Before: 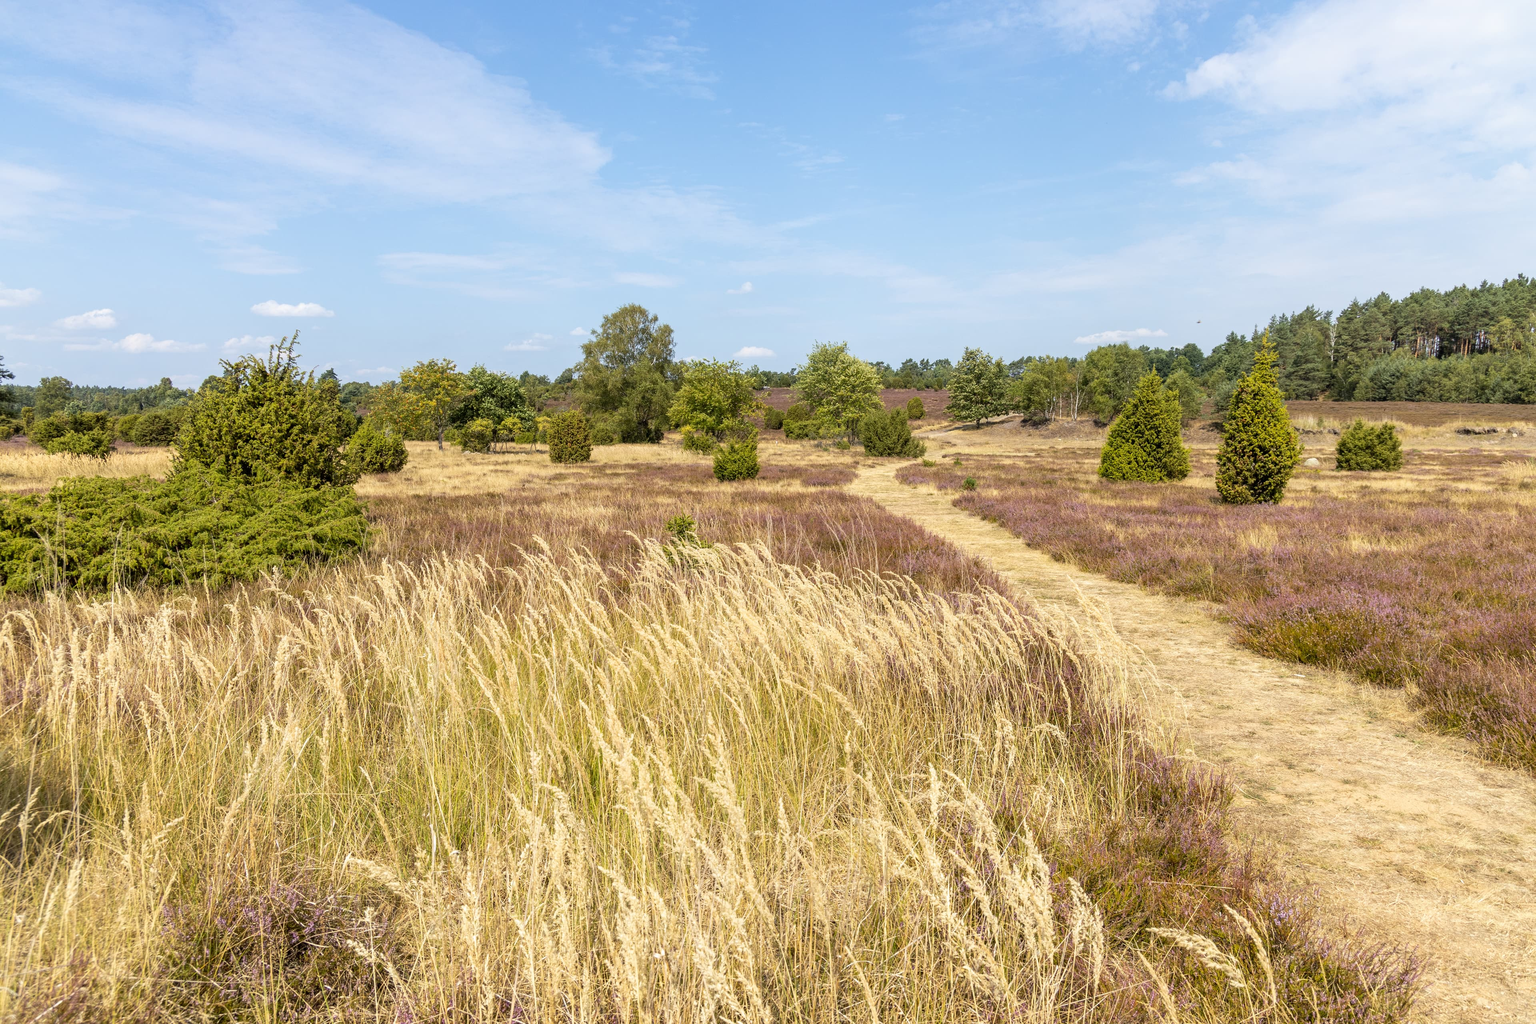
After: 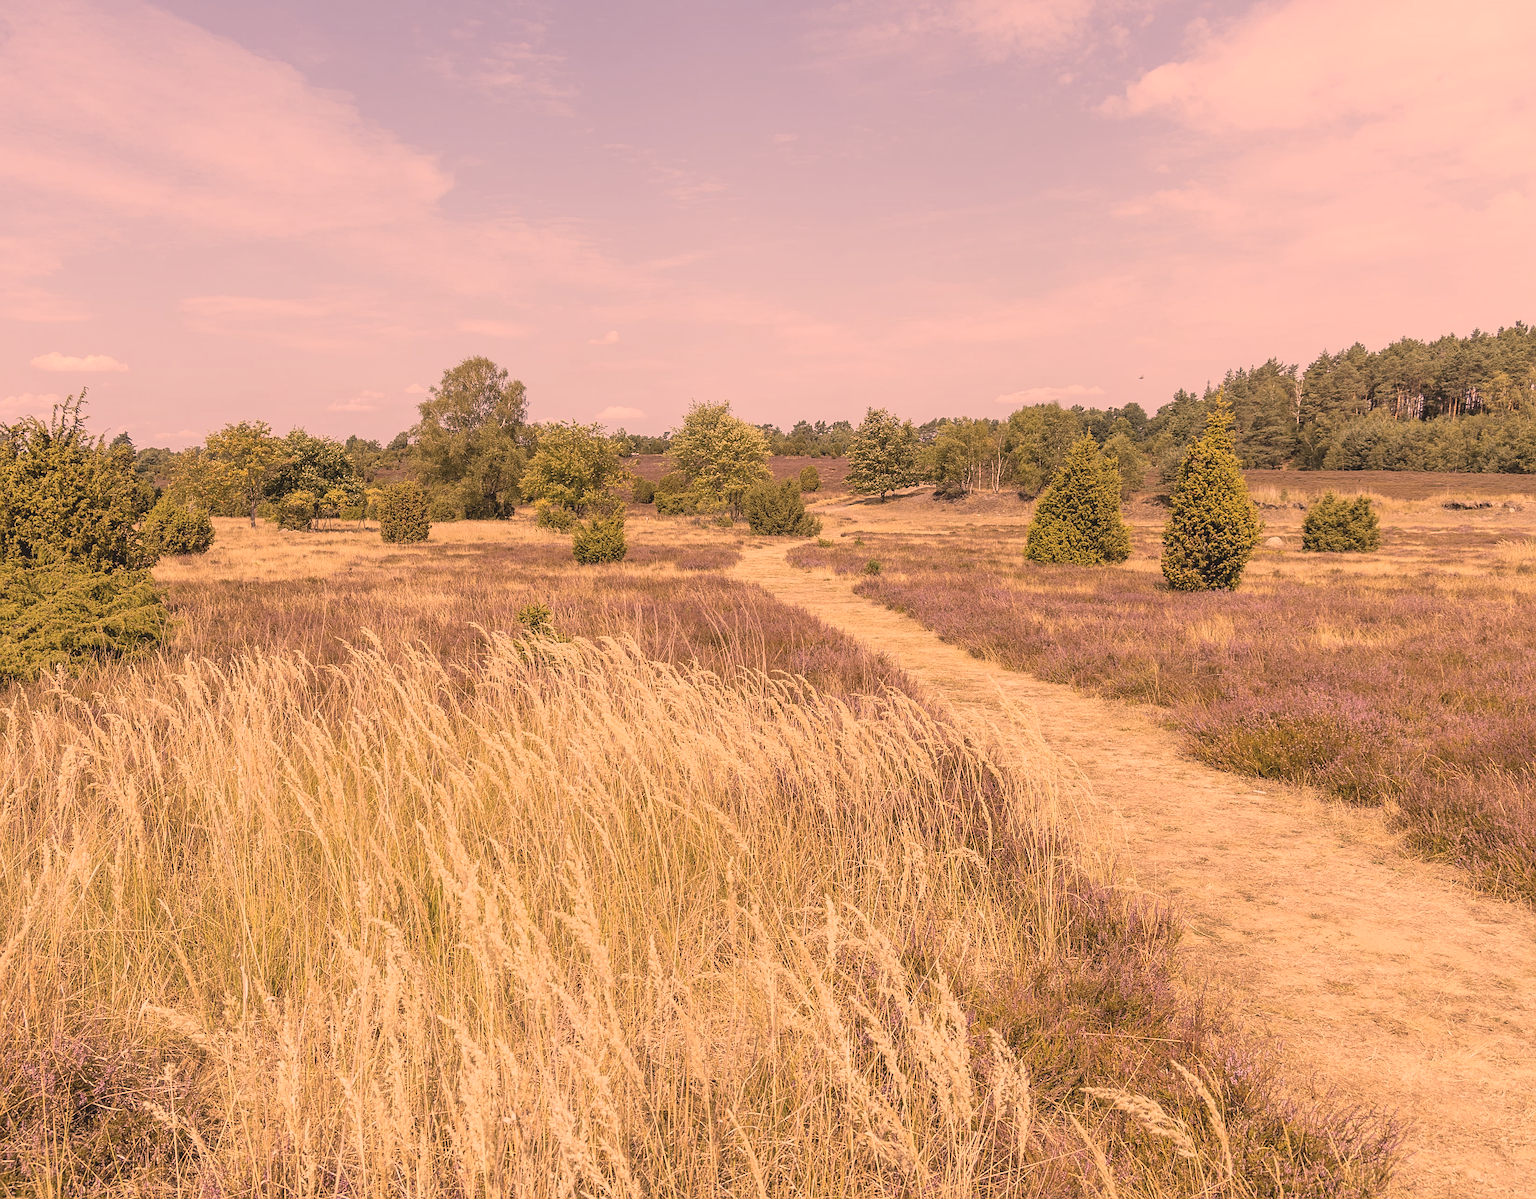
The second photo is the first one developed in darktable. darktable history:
sharpen: on, module defaults
color correction: highlights a* 39.89, highlights b* 39.63, saturation 0.694
crop and rotate: left 14.653%
contrast brightness saturation: contrast -0.166, brightness 0.05, saturation -0.136
